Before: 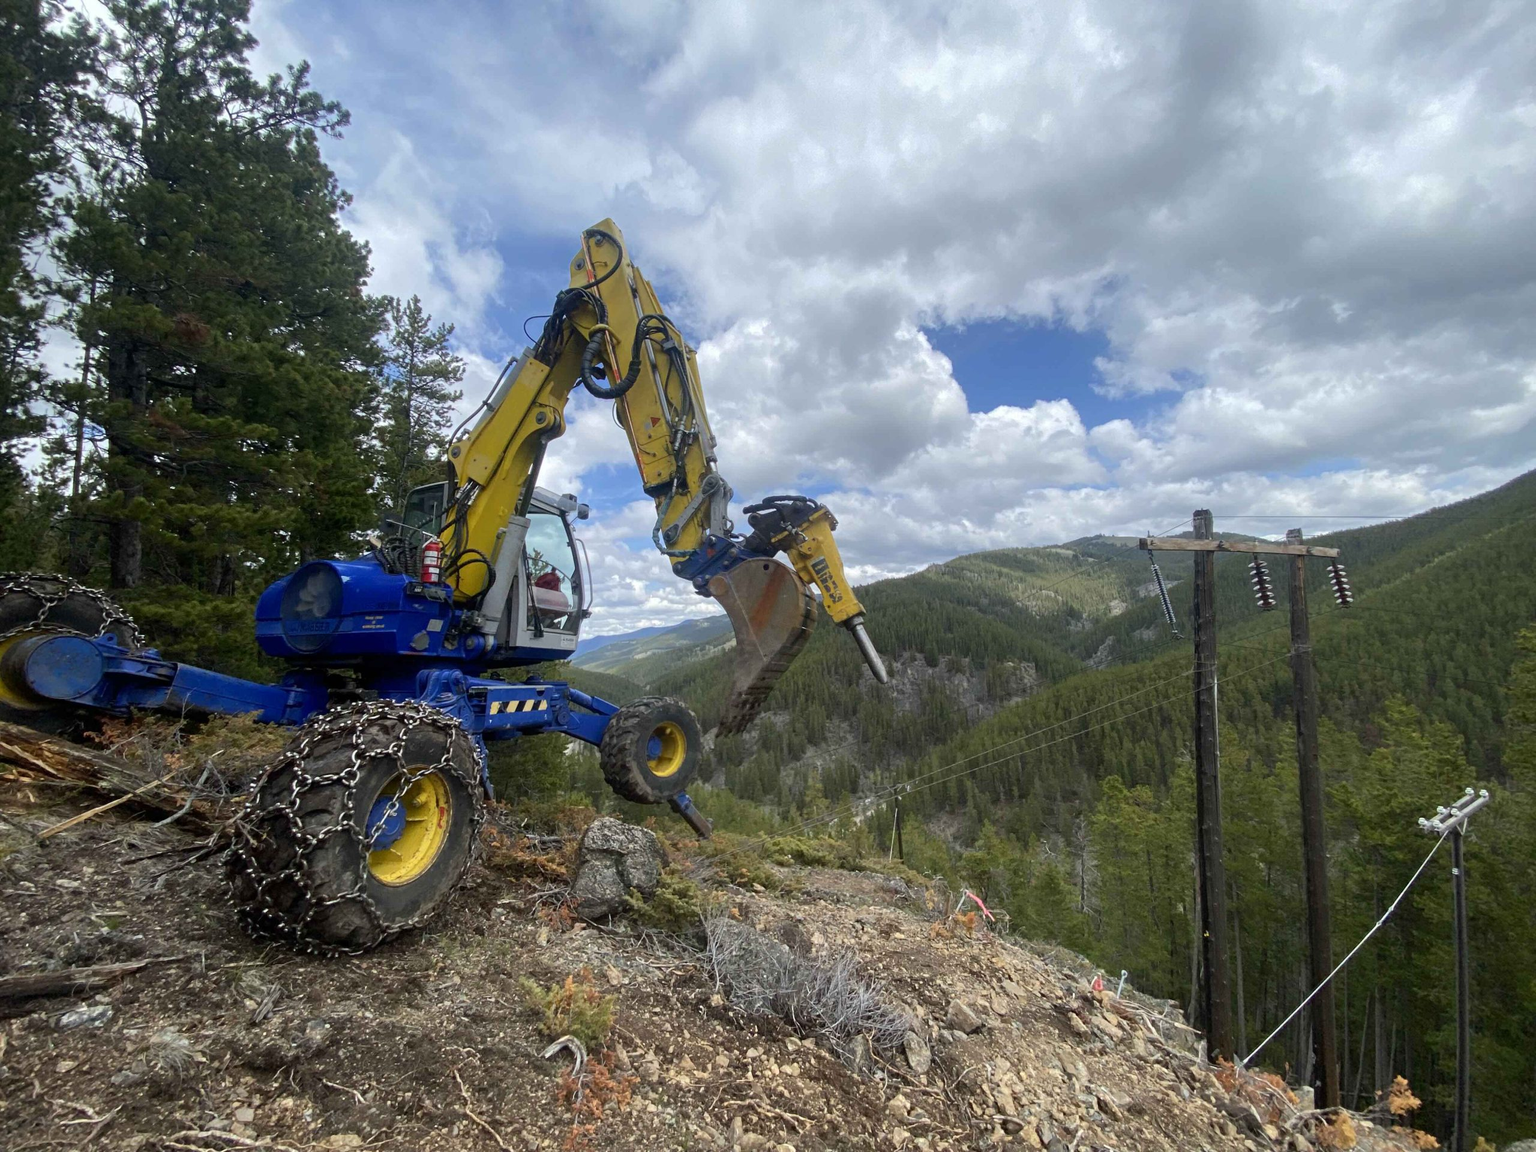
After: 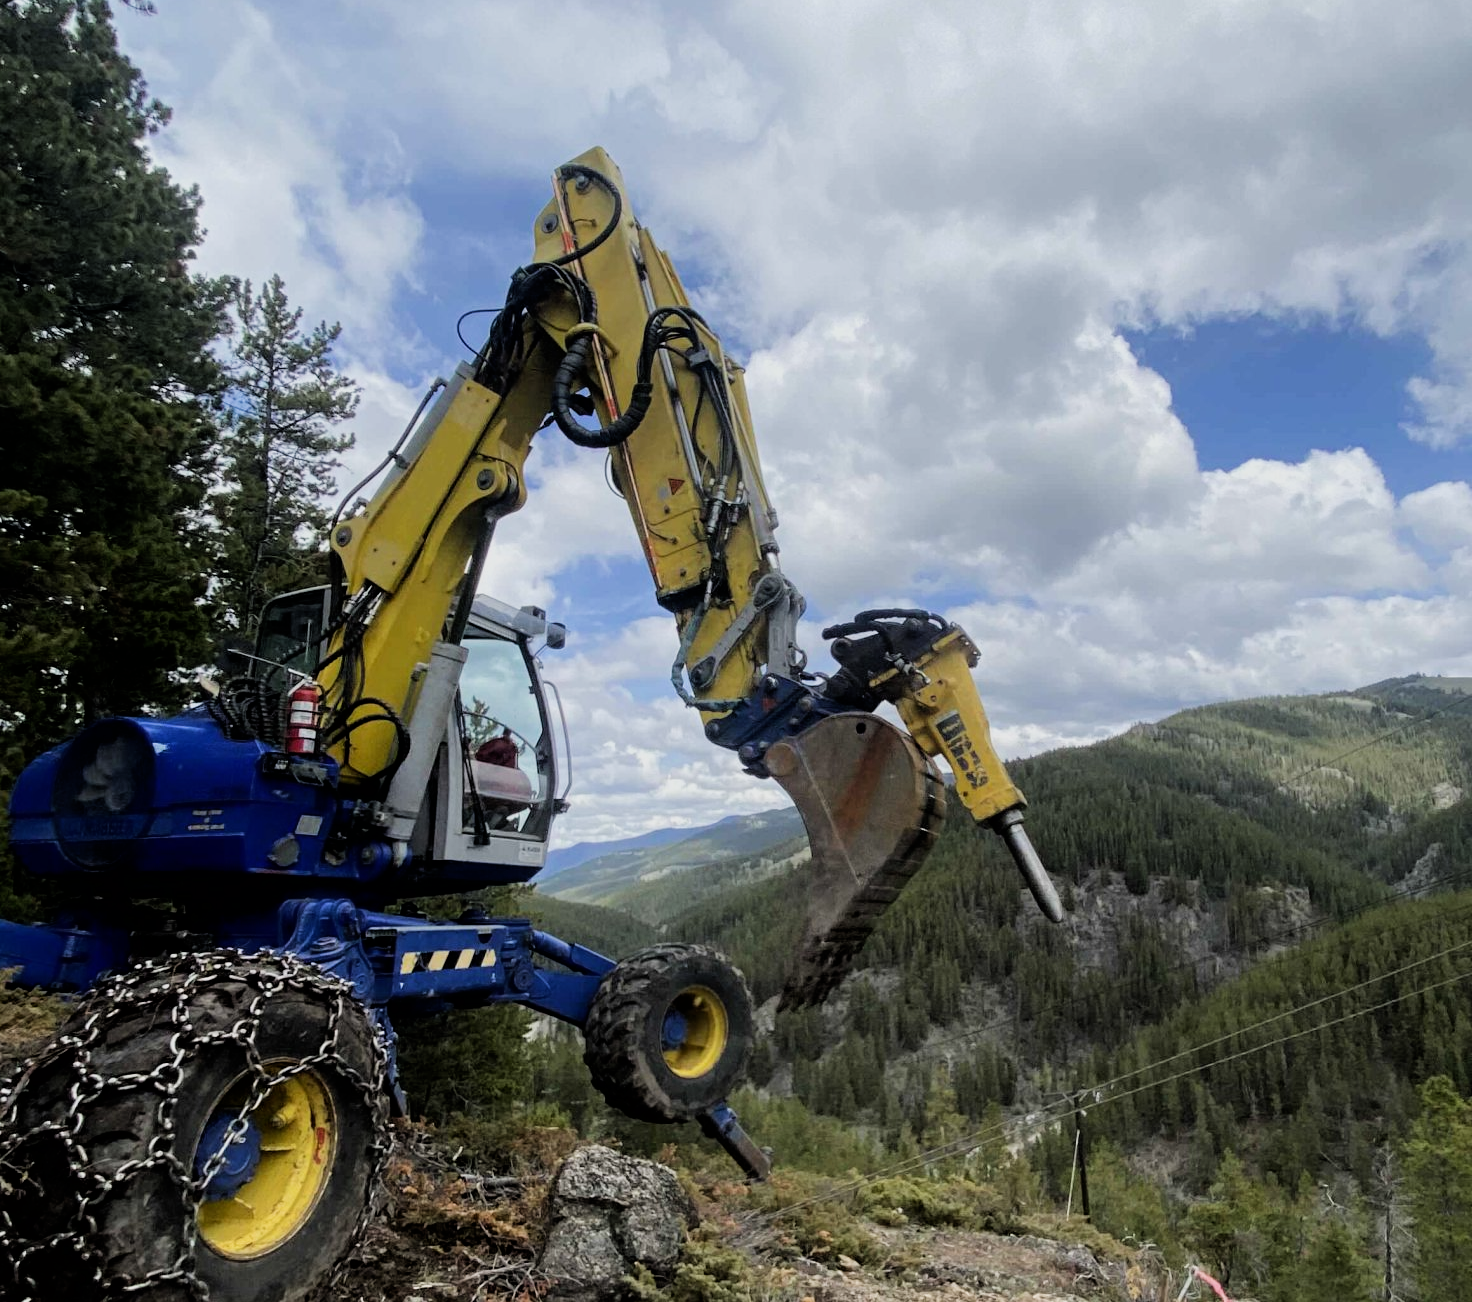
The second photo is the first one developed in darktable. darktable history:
filmic rgb: black relative exposure -5.12 EV, white relative exposure 3.53 EV, hardness 3.16, contrast 1.201, highlights saturation mix -49.55%
crop: left 16.257%, top 11.326%, right 26.208%, bottom 20.82%
